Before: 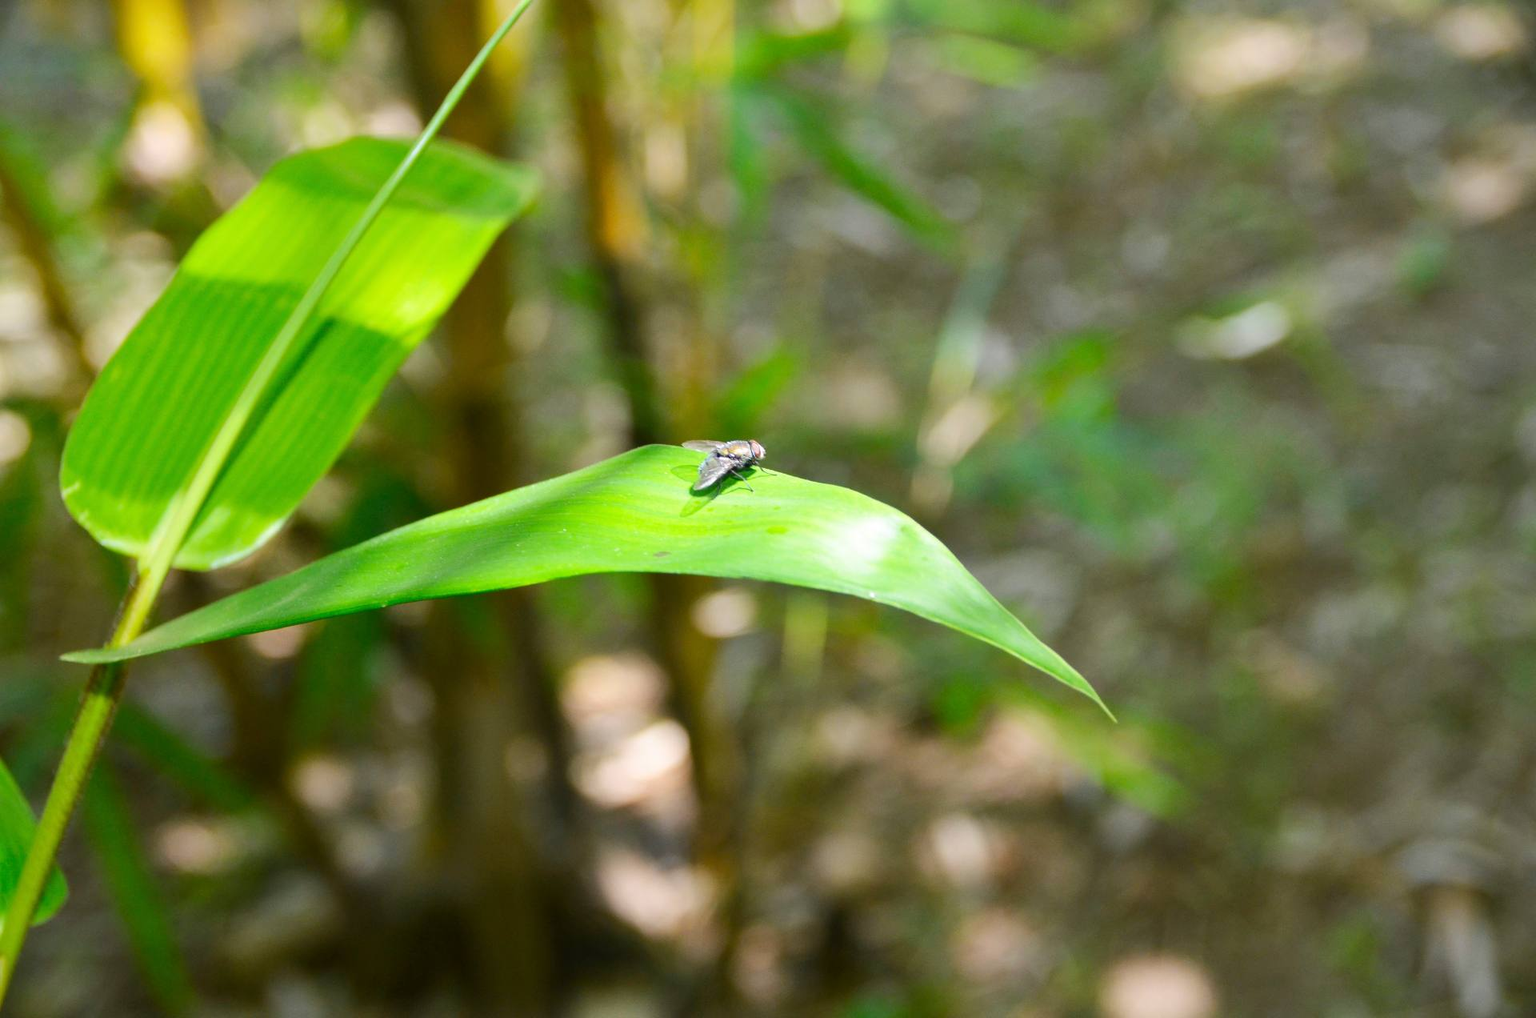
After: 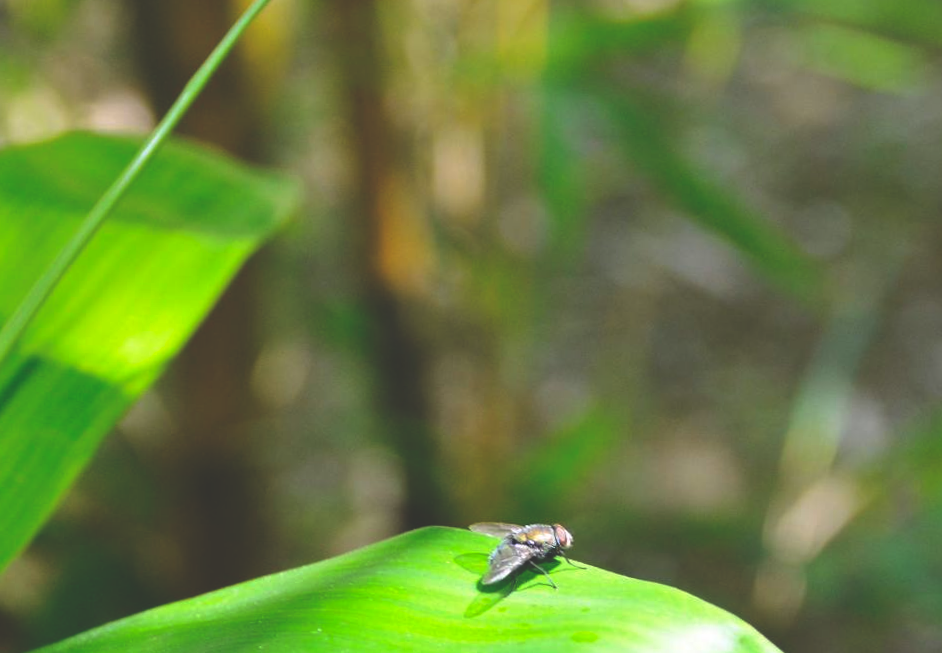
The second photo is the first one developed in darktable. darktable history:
rotate and perspective: rotation 1.57°, crop left 0.018, crop right 0.982, crop top 0.039, crop bottom 0.961
rgb curve: curves: ch0 [(0, 0.186) (0.314, 0.284) (0.775, 0.708) (1, 1)], compensate middle gray true, preserve colors none
crop: left 19.556%, right 30.401%, bottom 46.458%
levels: levels [0, 0.499, 1]
